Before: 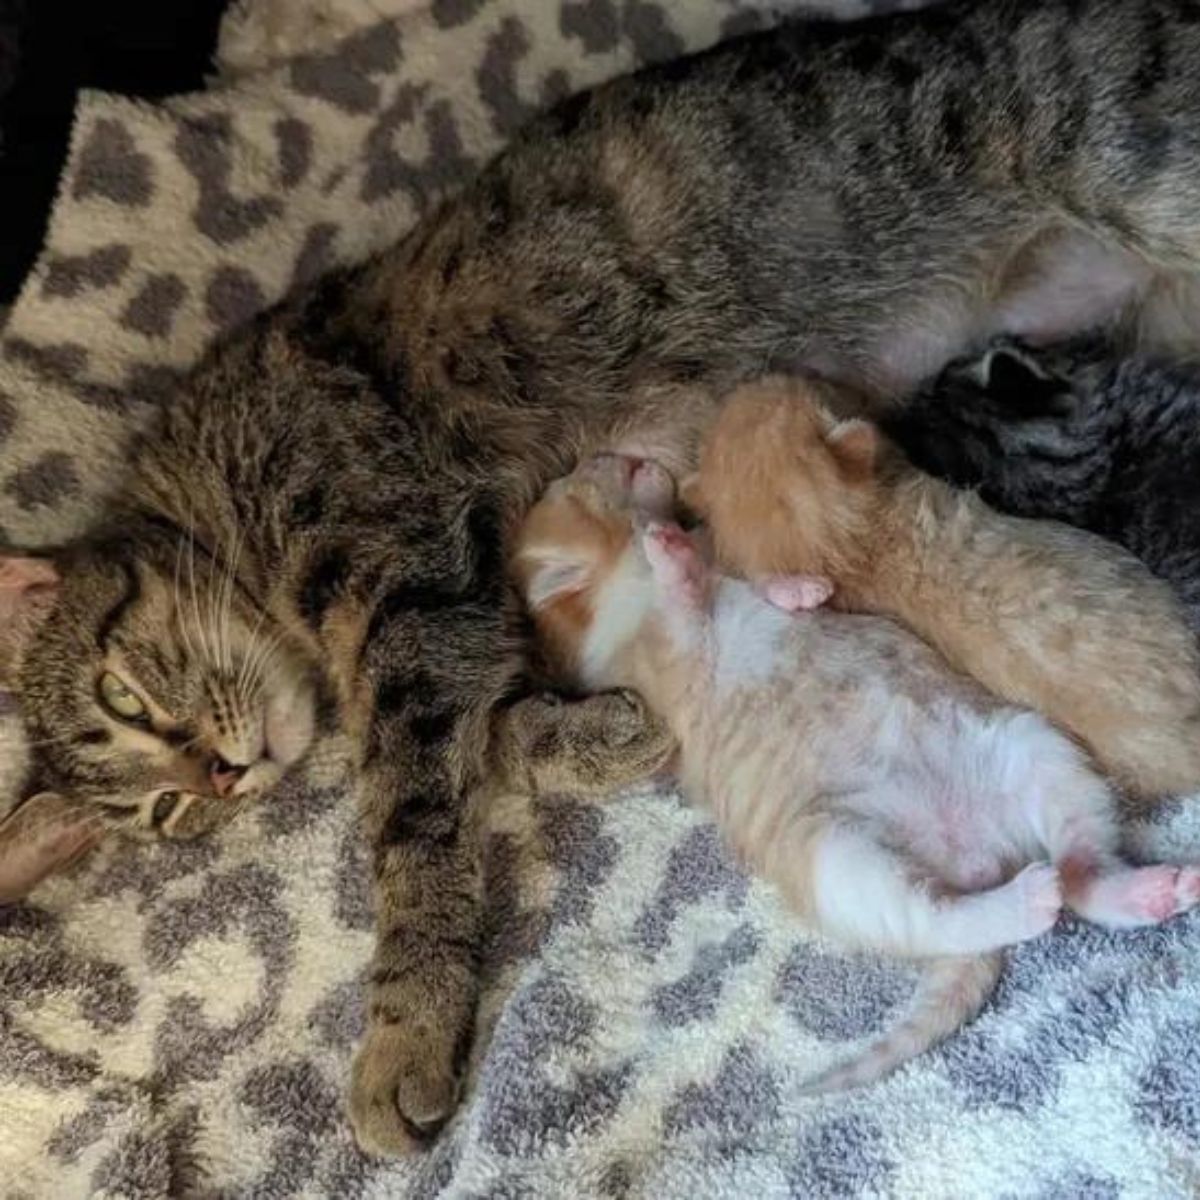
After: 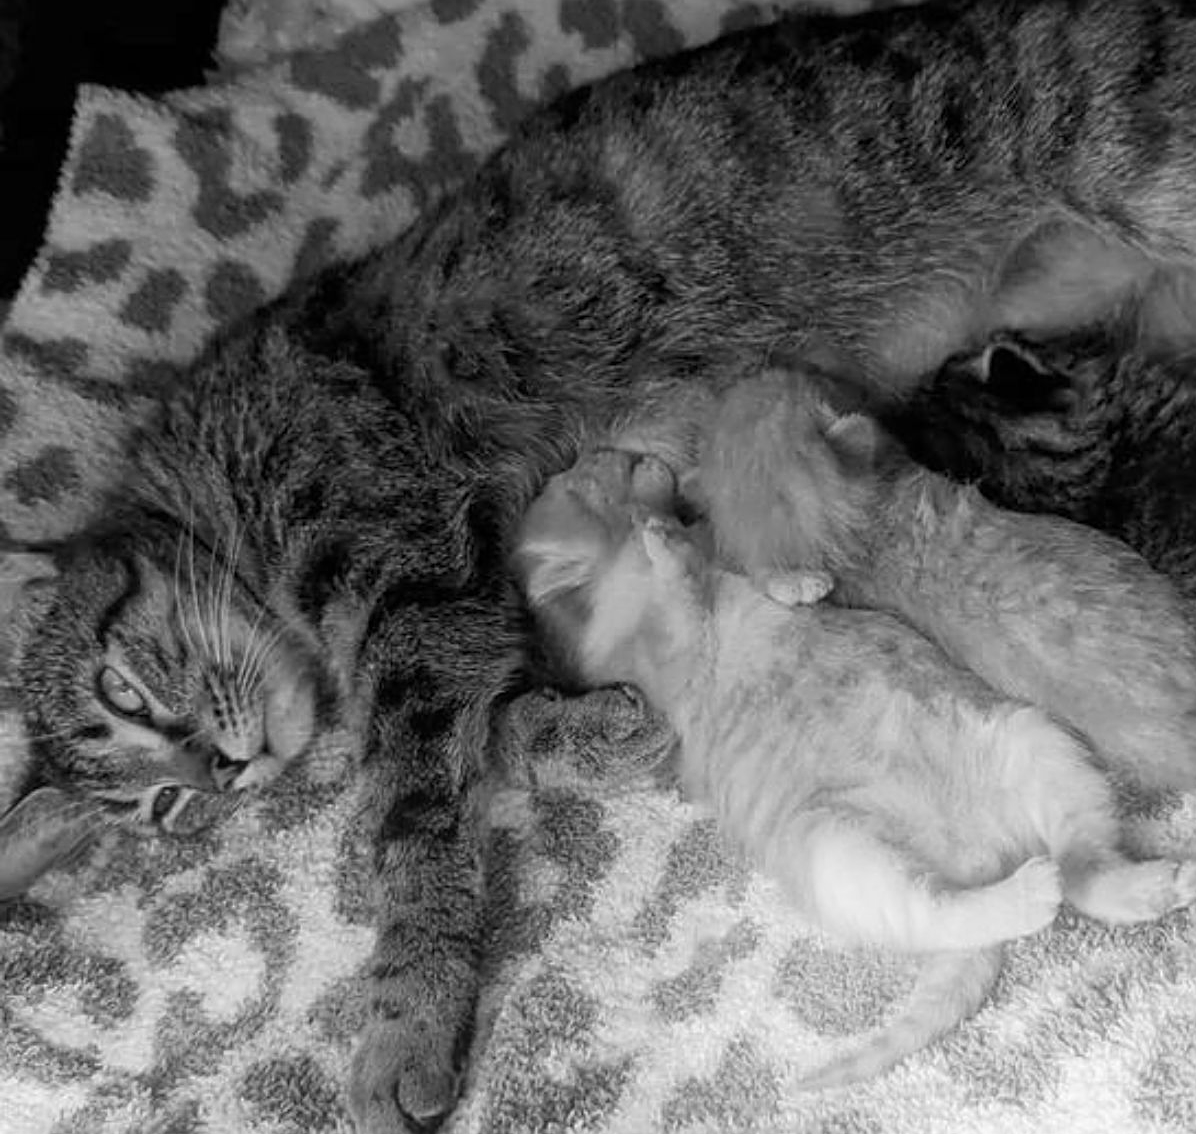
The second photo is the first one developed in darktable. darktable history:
bloom: on, module defaults
monochrome: on, module defaults
sharpen: on, module defaults
crop: top 0.448%, right 0.264%, bottom 5.045%
